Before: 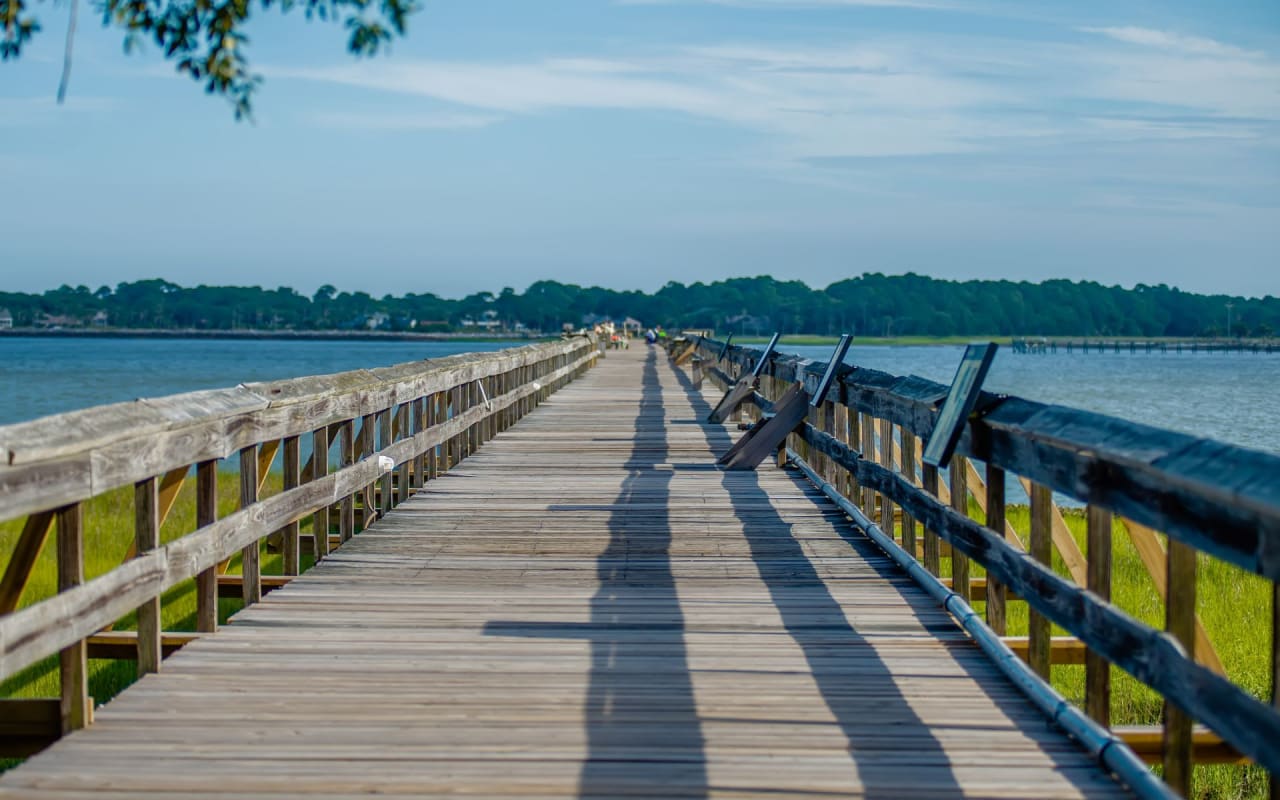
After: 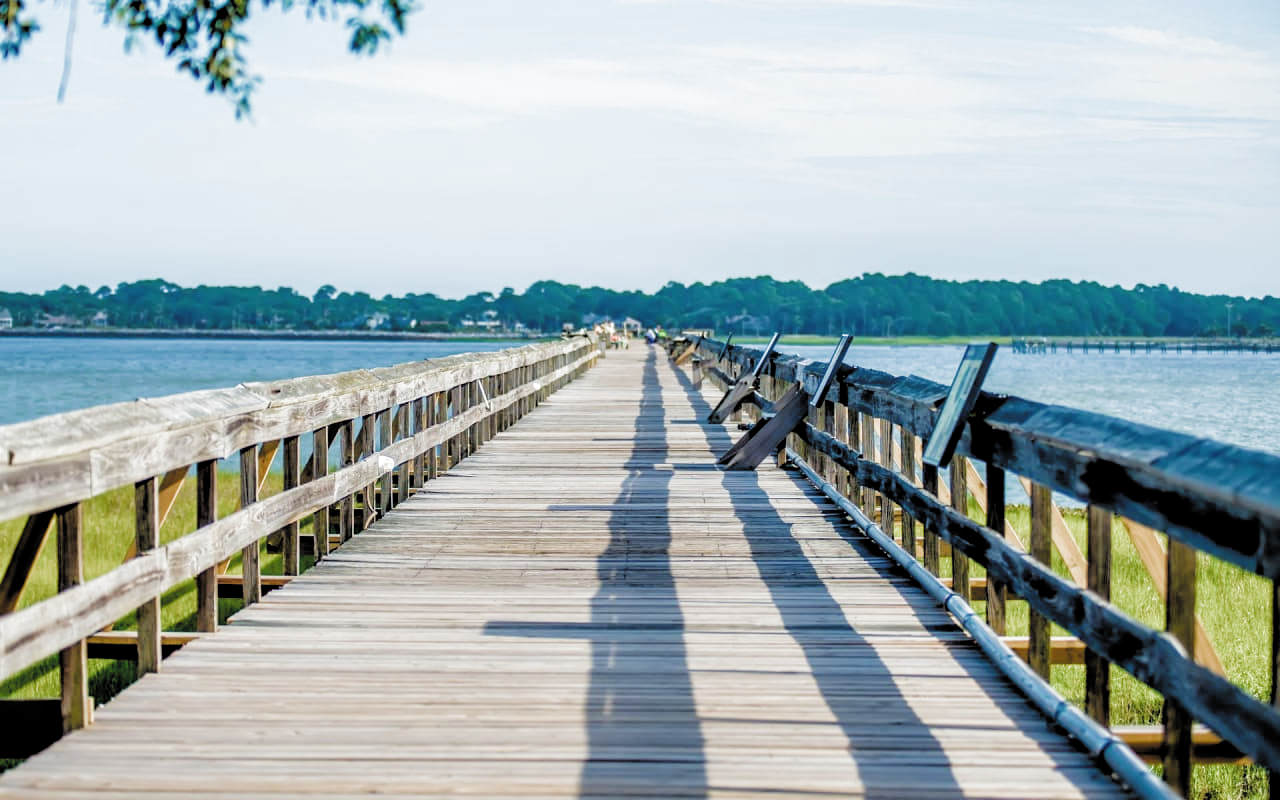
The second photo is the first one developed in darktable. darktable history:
filmic rgb: black relative exposure -3.27 EV, white relative exposure 3.46 EV, threshold 2.95 EV, hardness 2.36, contrast 1.102, color science v4 (2020), enable highlight reconstruction true
exposure: exposure 1.134 EV, compensate highlight preservation false
